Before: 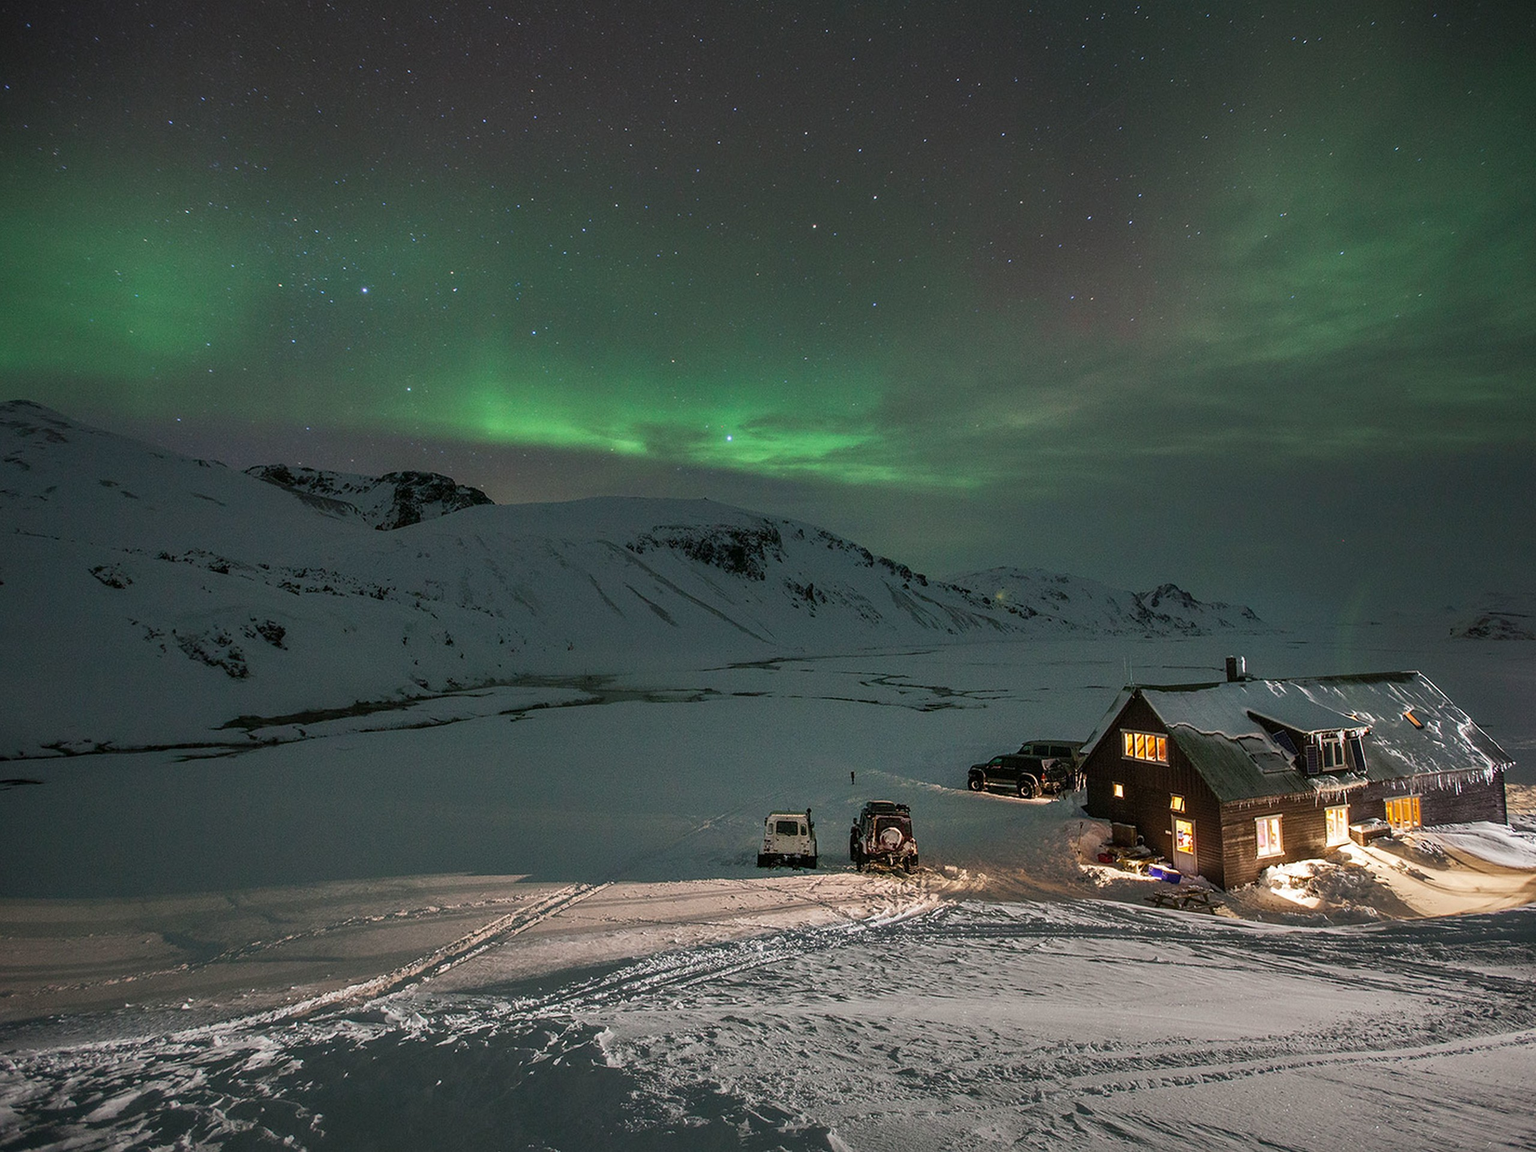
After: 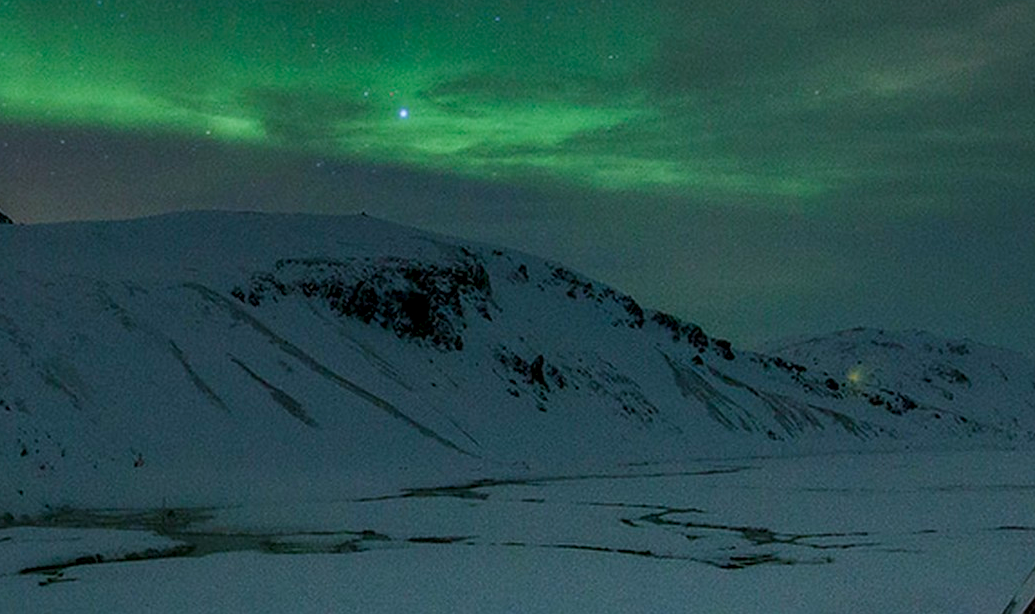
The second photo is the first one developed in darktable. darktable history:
local contrast: on, module defaults
white balance: red 0.924, blue 1.095
color balance rgb: perceptual saturation grading › global saturation 20%, perceptual saturation grading › highlights -25%, perceptual saturation grading › shadows 50%
crop: left 31.751%, top 32.172%, right 27.8%, bottom 35.83%
graduated density: rotation -0.352°, offset 57.64
